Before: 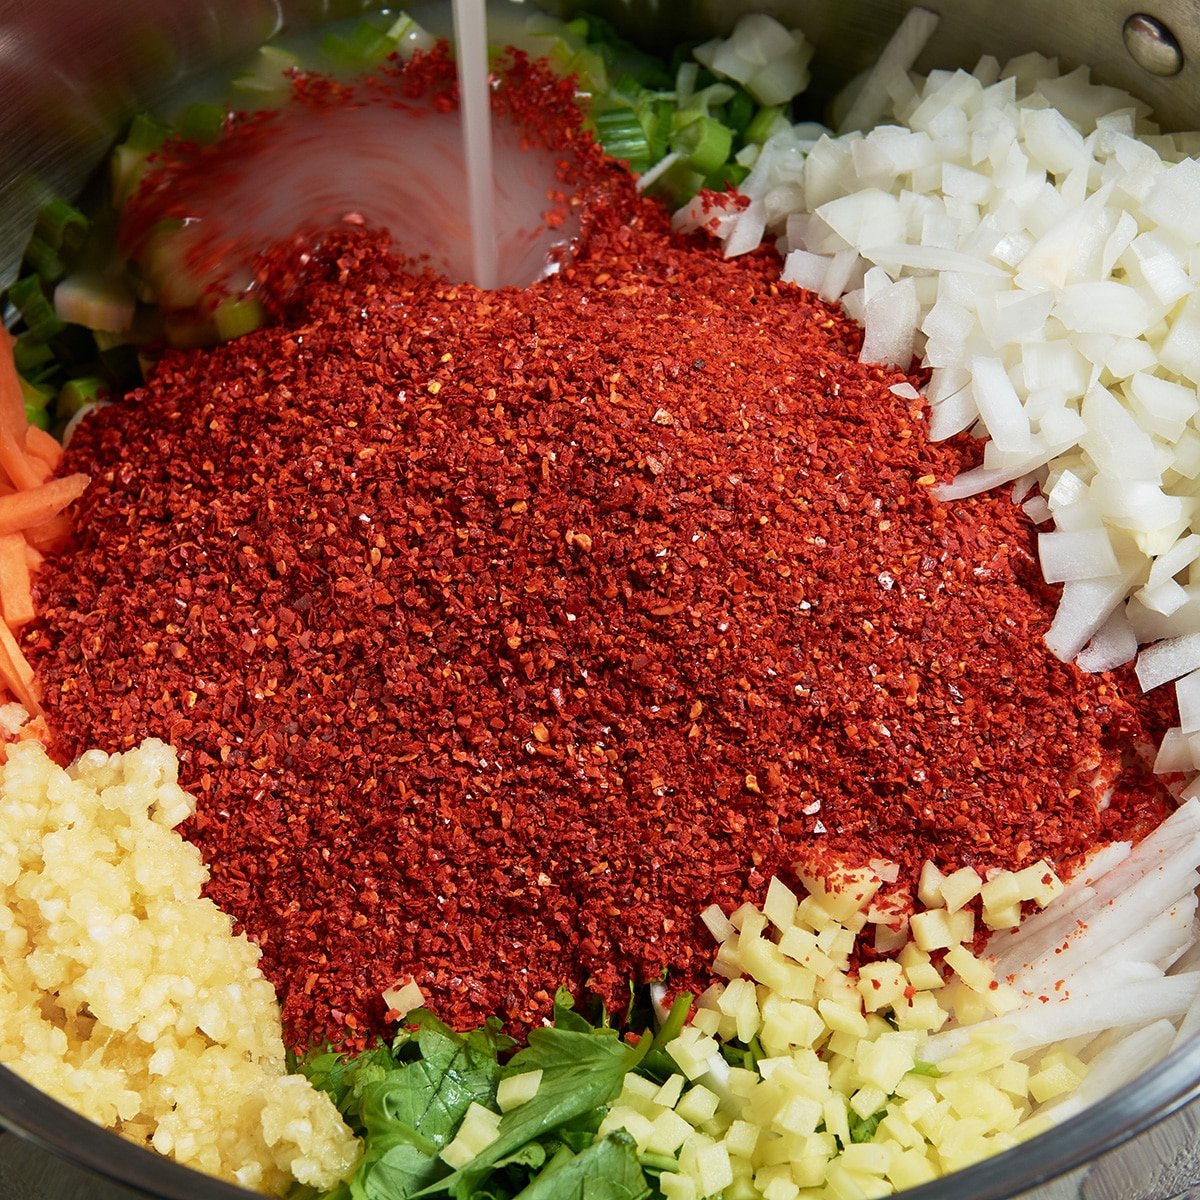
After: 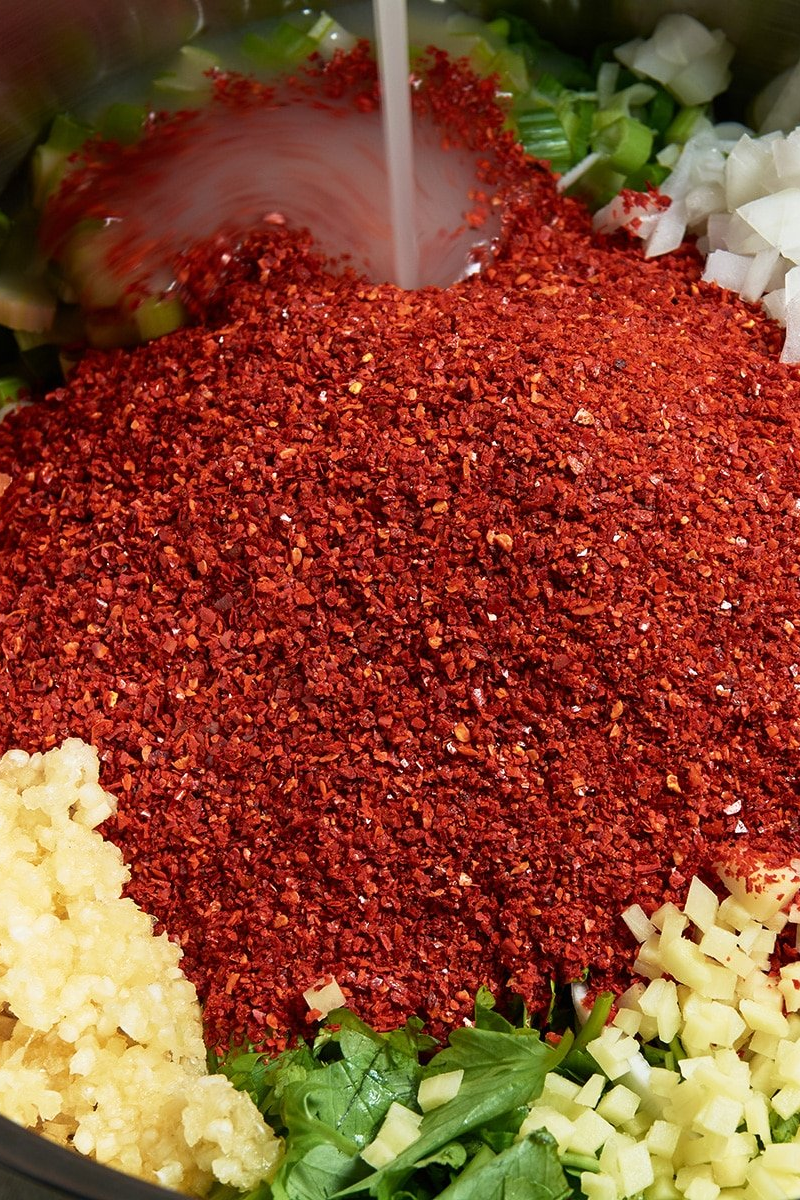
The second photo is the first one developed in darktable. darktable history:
crop and rotate: left 6.617%, right 26.717%
white balance: emerald 1
shadows and highlights: shadows 0, highlights 40
